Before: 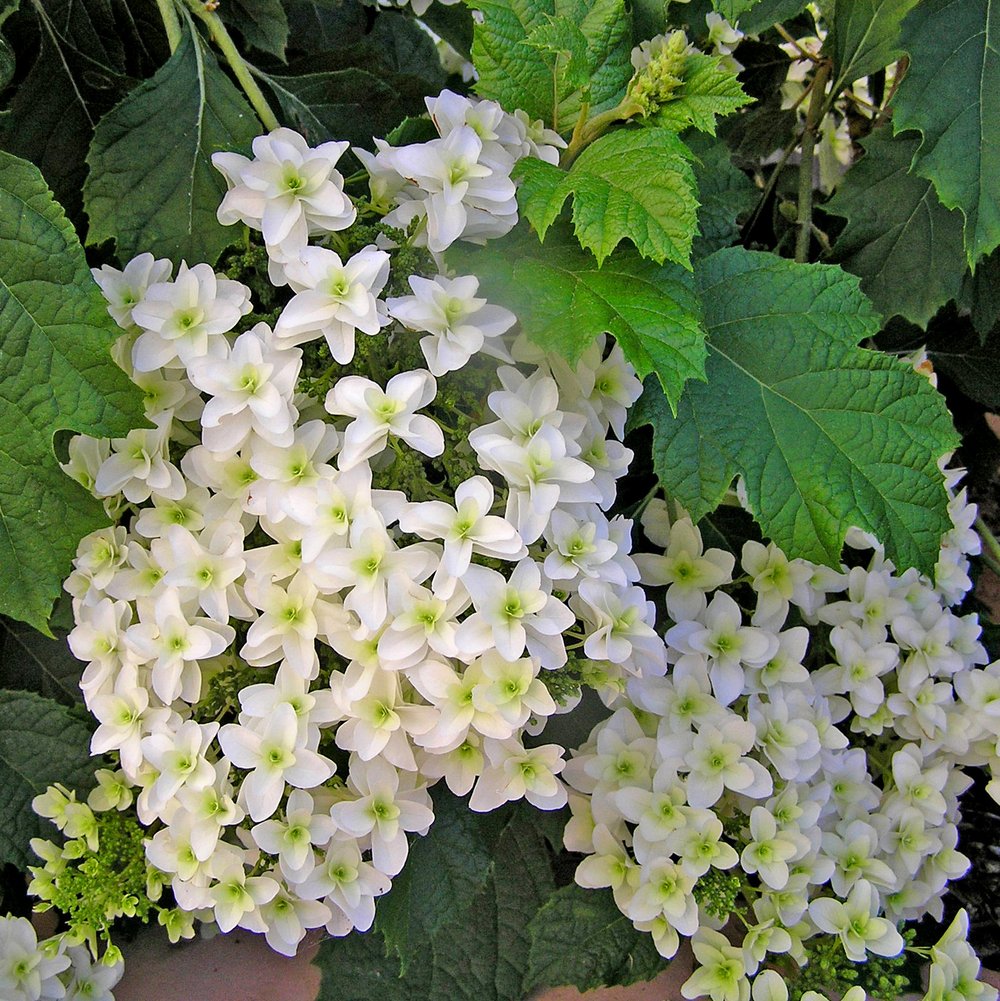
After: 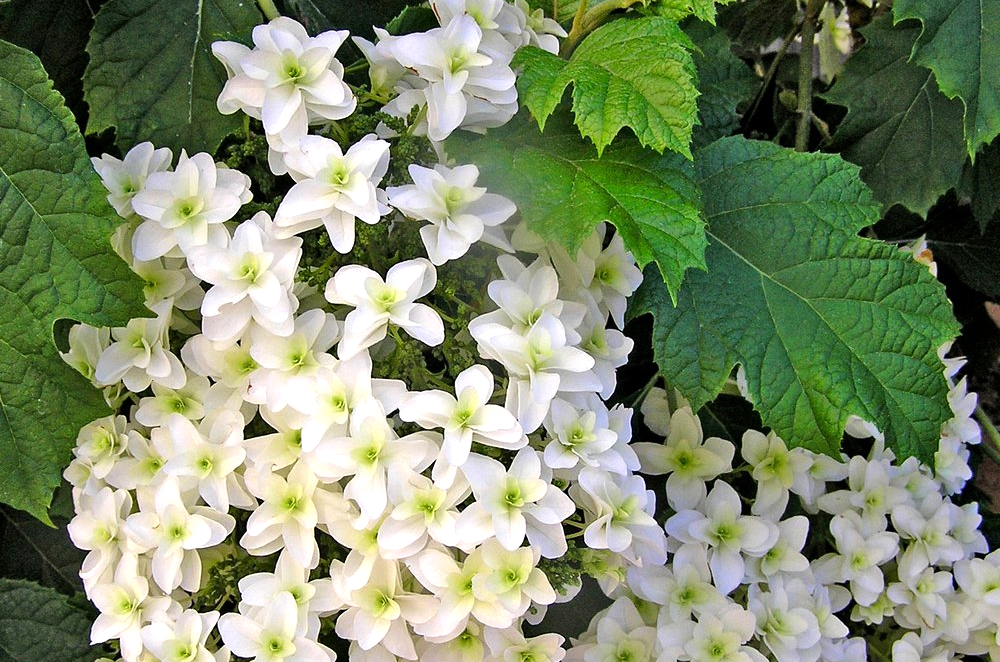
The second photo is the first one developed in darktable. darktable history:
crop: top 11.149%, bottom 22.646%
tone equalizer: -8 EV -0.391 EV, -7 EV -0.354 EV, -6 EV -0.329 EV, -5 EV -0.207 EV, -3 EV 0.232 EV, -2 EV 0.328 EV, -1 EV 0.402 EV, +0 EV 0.406 EV, edges refinement/feathering 500, mask exposure compensation -1.57 EV, preserve details no
